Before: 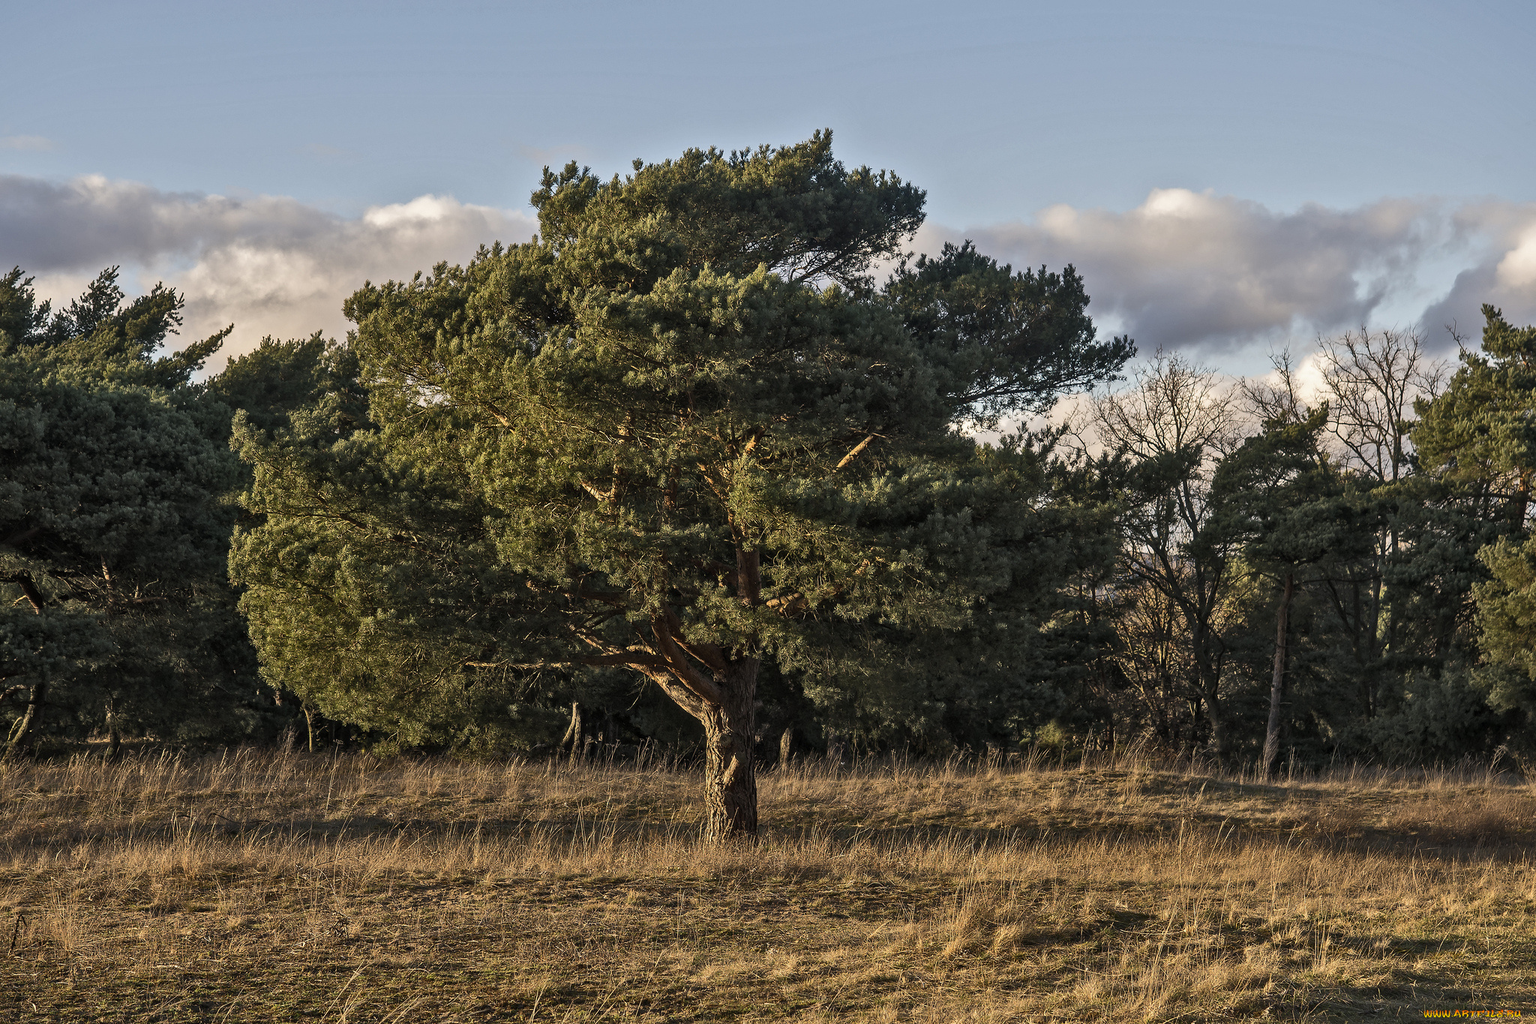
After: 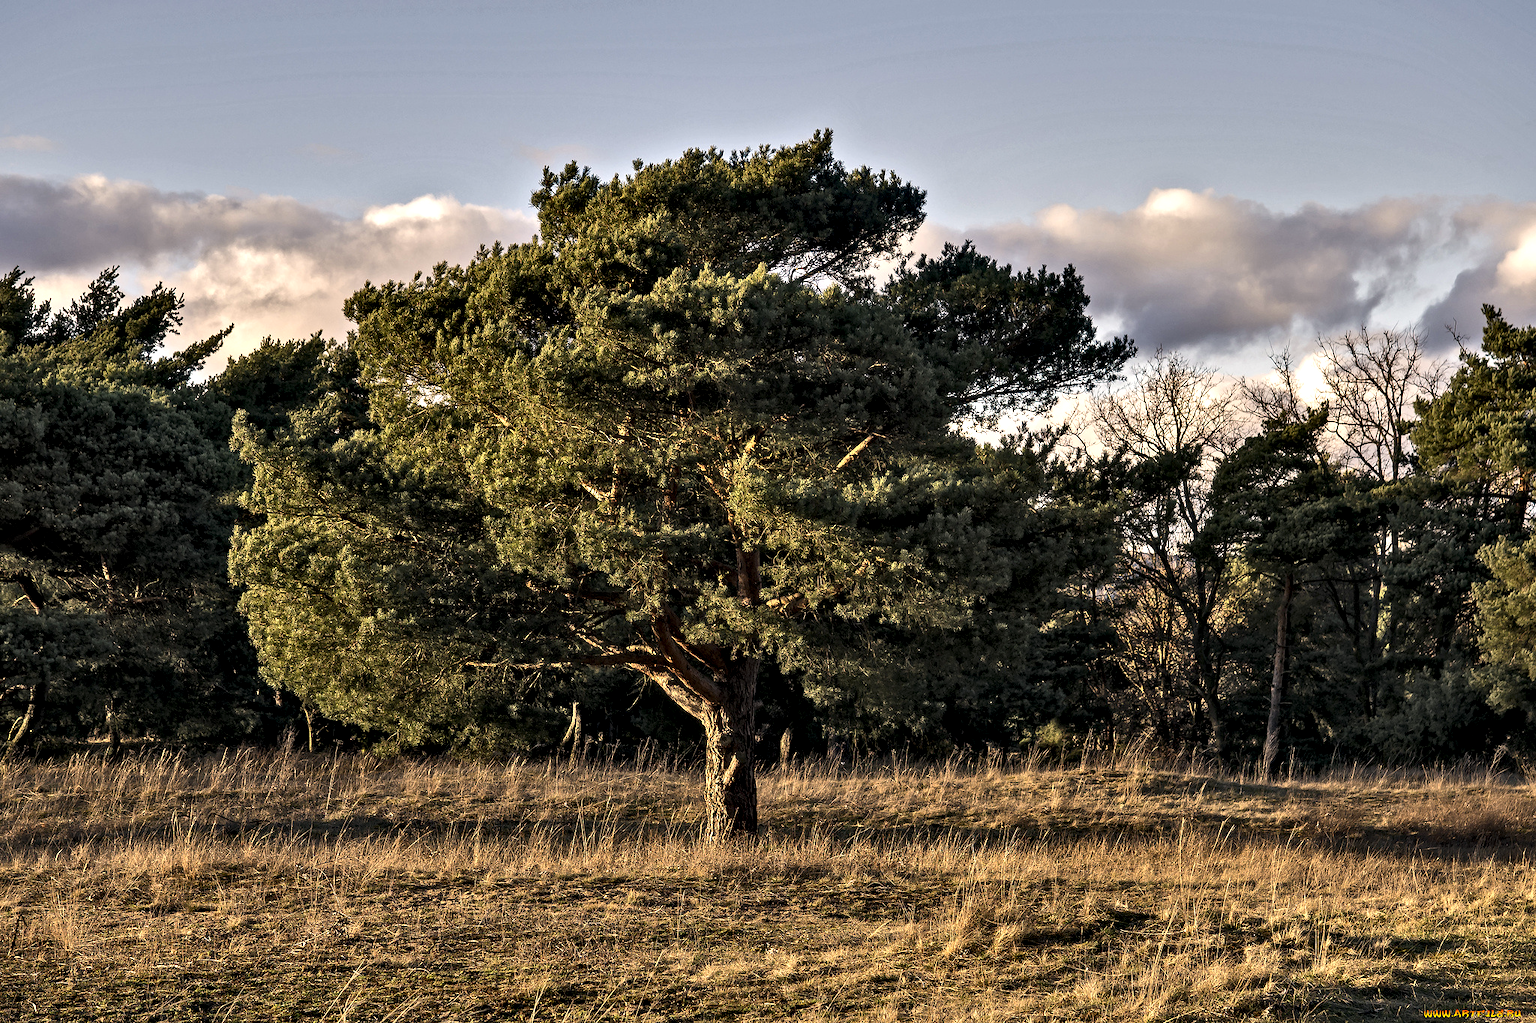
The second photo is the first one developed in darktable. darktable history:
contrast equalizer: y [[0.6 ×6], [0.55 ×6], [0 ×6], [0 ×6], [0 ×6]]
color correction: highlights a* 3.73, highlights b* 5.12
